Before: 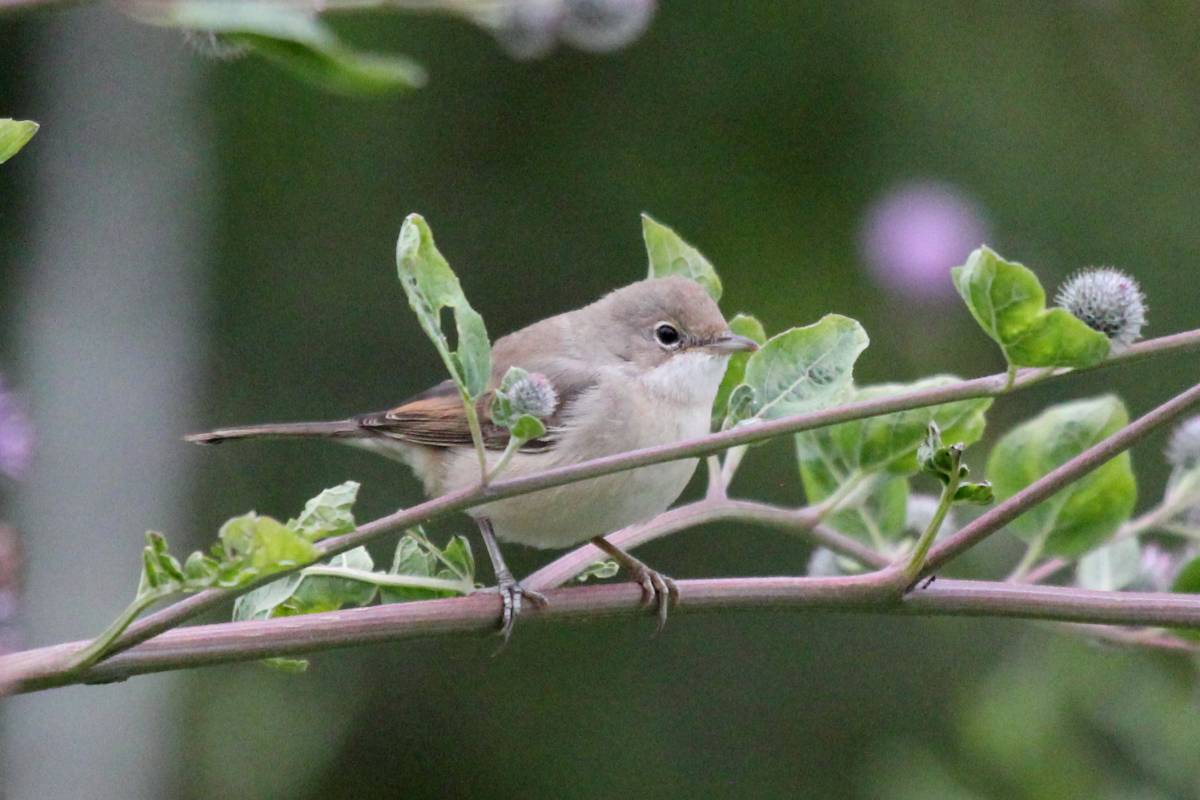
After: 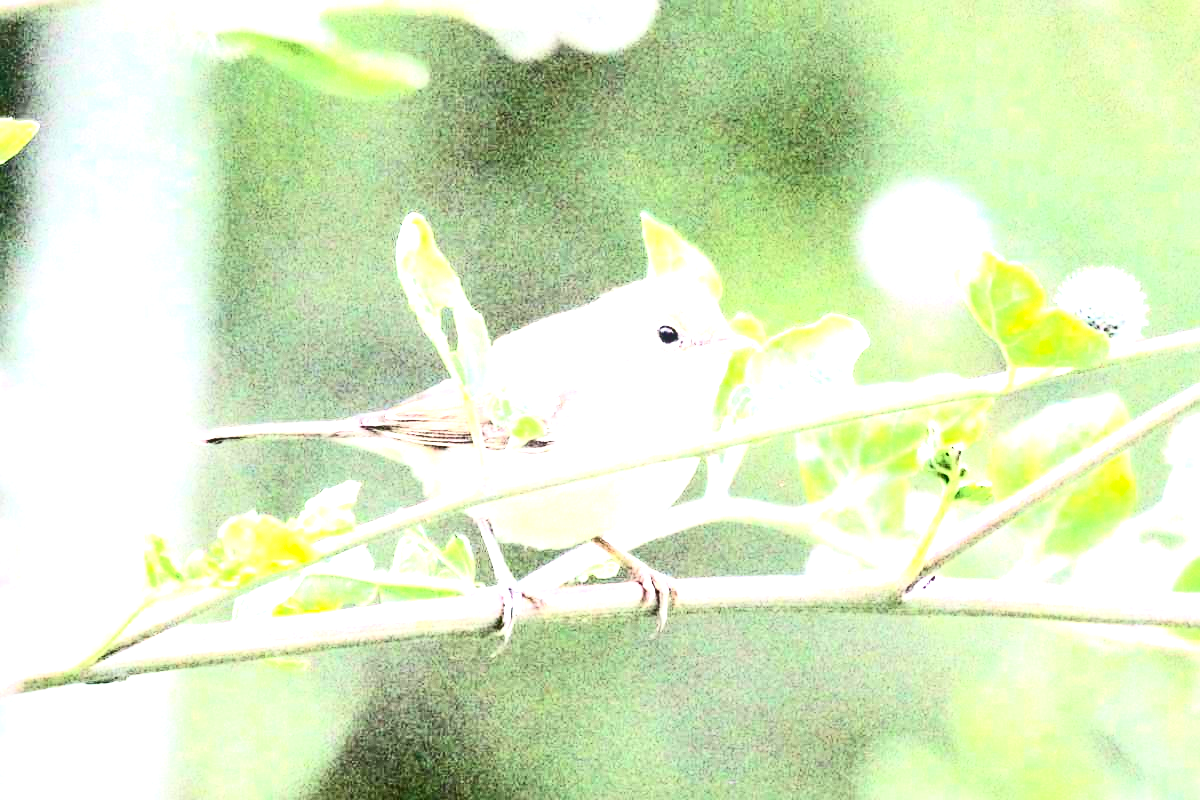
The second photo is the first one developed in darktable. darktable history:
exposure: exposure 3.065 EV, compensate highlight preservation false
sharpen: amount 0.217
contrast brightness saturation: contrast 0.507, saturation -0.104
local contrast: detail 130%
